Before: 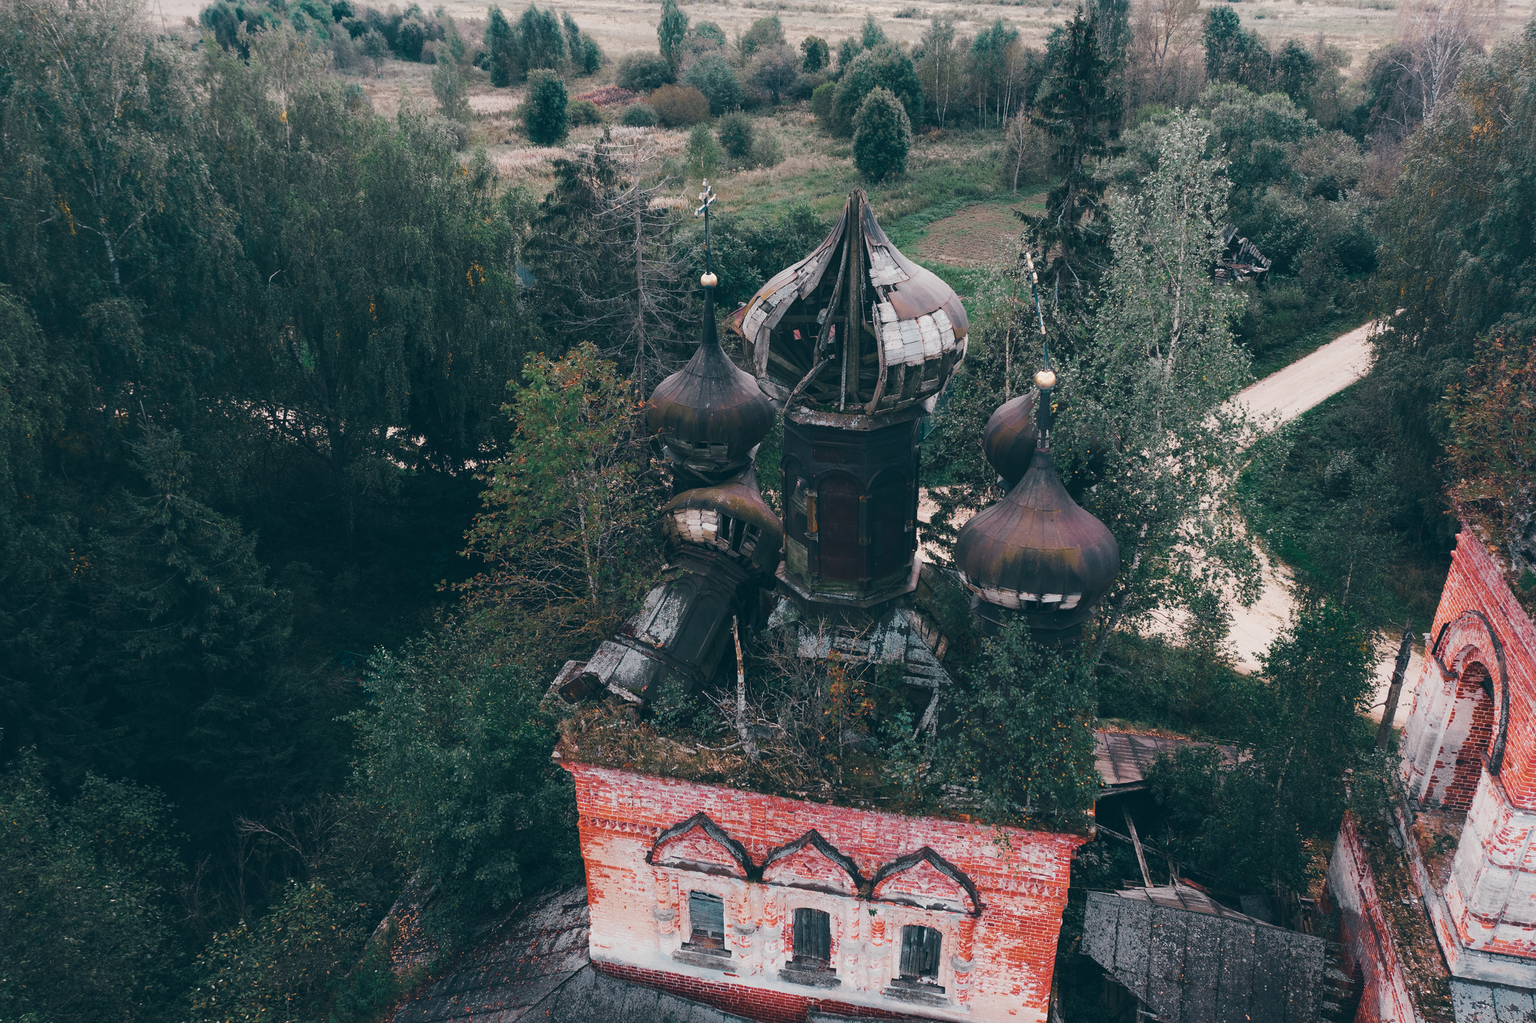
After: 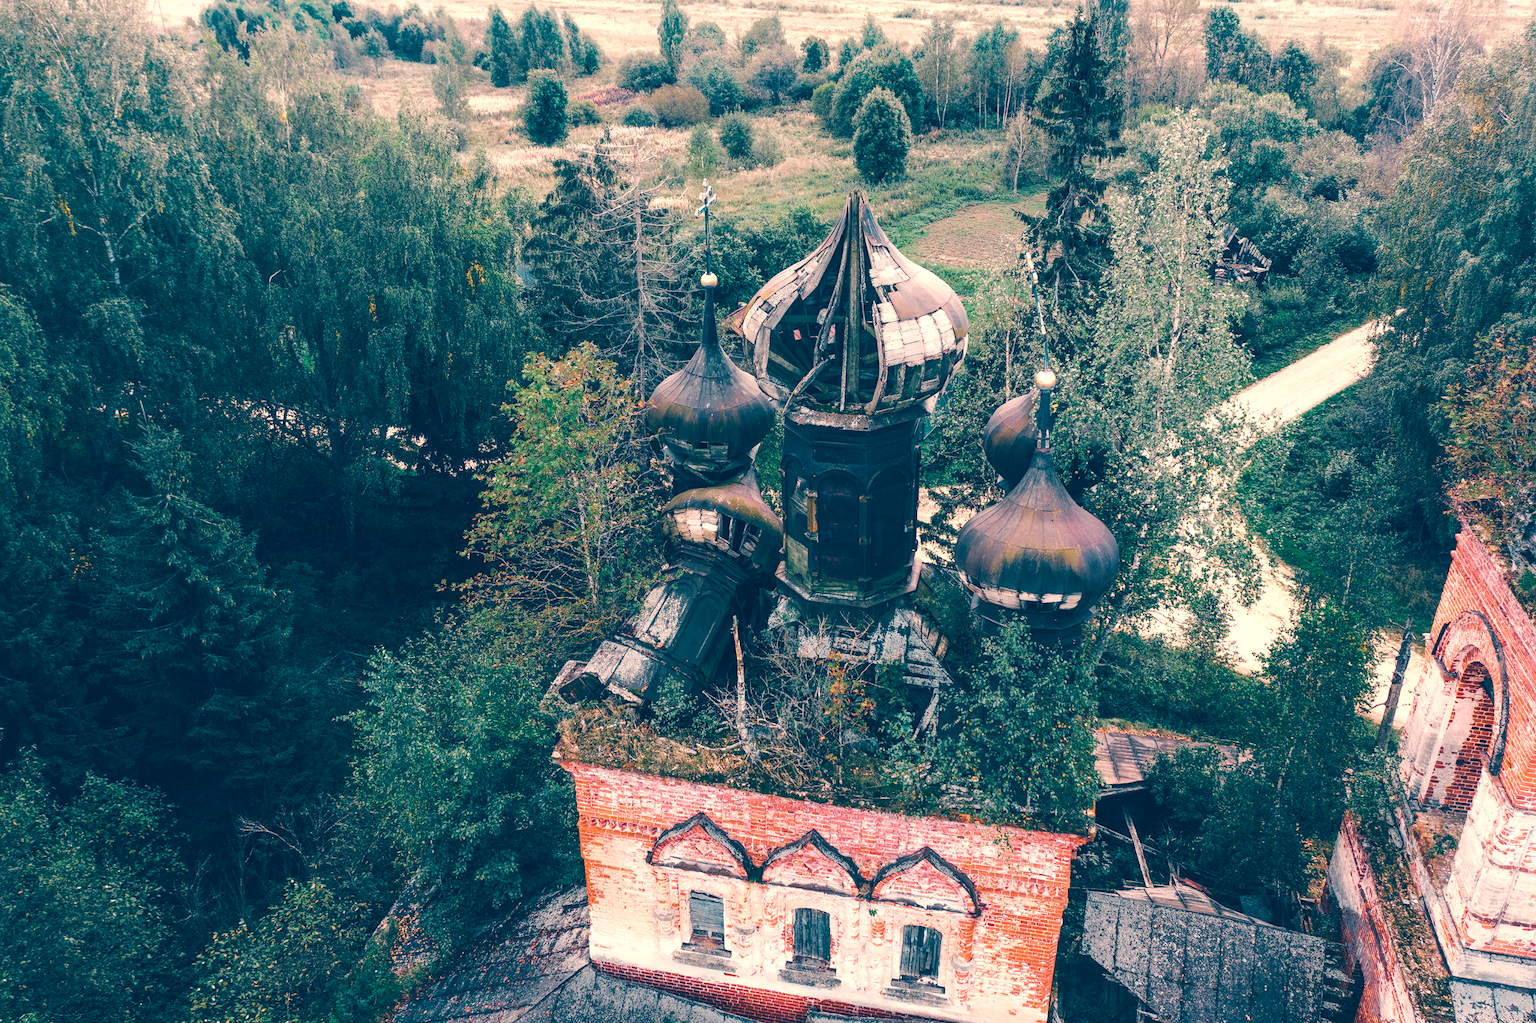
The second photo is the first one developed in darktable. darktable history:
exposure: black level correction 0, exposure 0.7 EV, compensate exposure bias true, compensate highlight preservation false
tone curve: curves: ch0 [(0, 0) (0.003, 0.012) (0.011, 0.014) (0.025, 0.019) (0.044, 0.028) (0.069, 0.039) (0.1, 0.056) (0.136, 0.093) (0.177, 0.147) (0.224, 0.214) (0.277, 0.29) (0.335, 0.381) (0.399, 0.476) (0.468, 0.557) (0.543, 0.635) (0.623, 0.697) (0.709, 0.764) (0.801, 0.831) (0.898, 0.917) (1, 1)], preserve colors none
color correction: highlights a* 10.32, highlights b* 14.66, shadows a* -9.59, shadows b* -15.02
local contrast: on, module defaults
velvia: strength 15%
